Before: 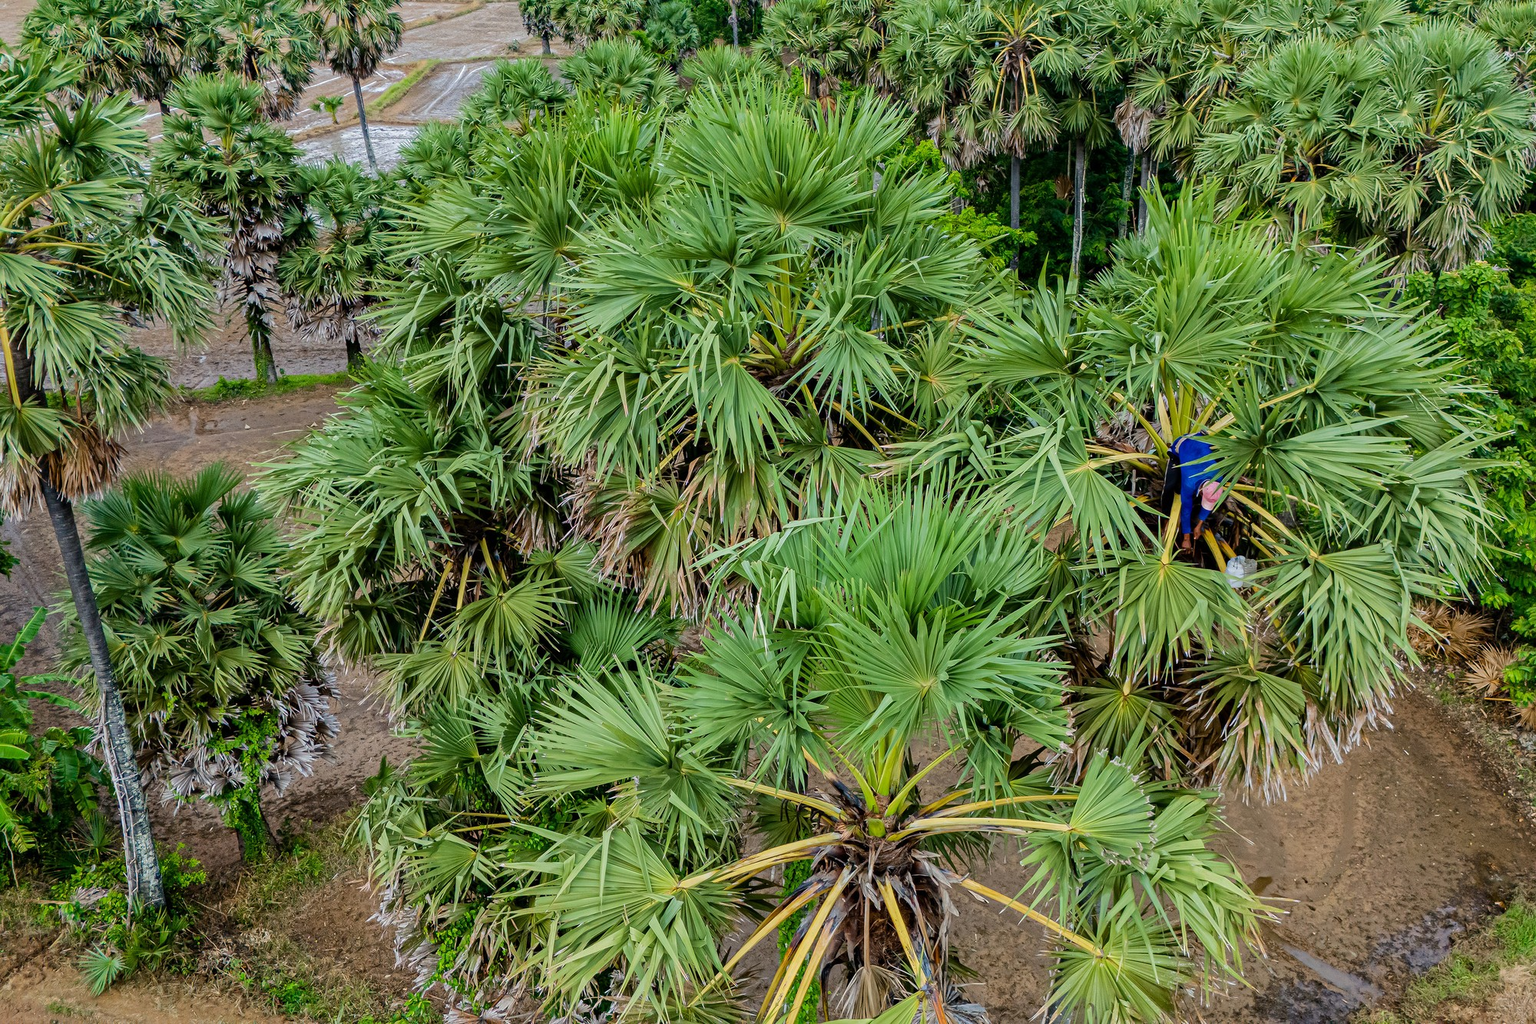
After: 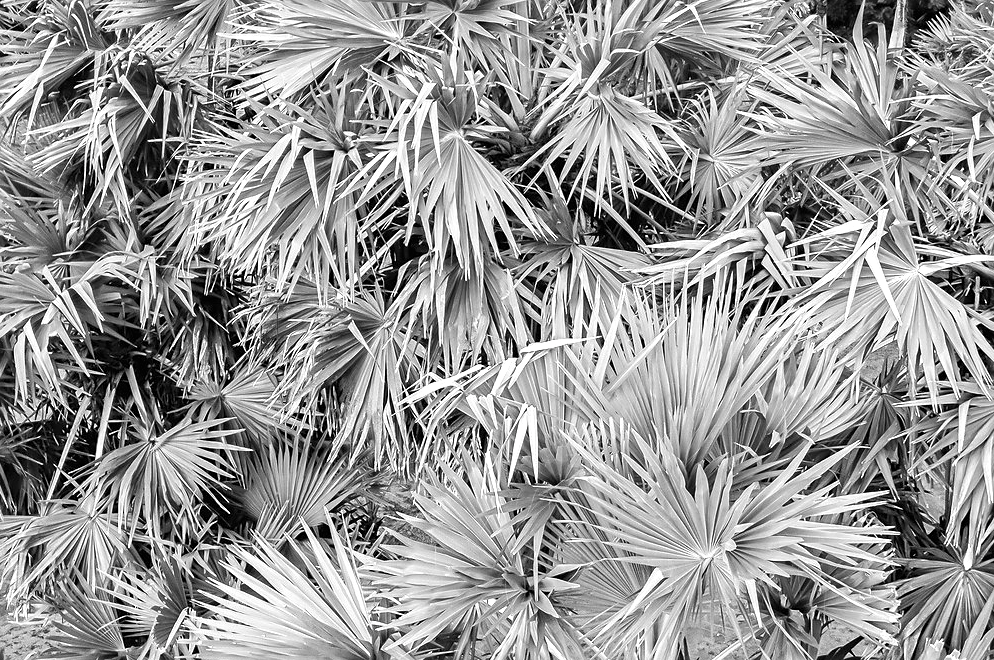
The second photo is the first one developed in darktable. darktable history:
exposure: black level correction 0, exposure 1 EV, compensate highlight preservation false
crop: left 24.998%, top 25.186%, right 25.263%, bottom 25.233%
sharpen: radius 1.436, amount 0.415, threshold 1.548
contrast brightness saturation: saturation -1
